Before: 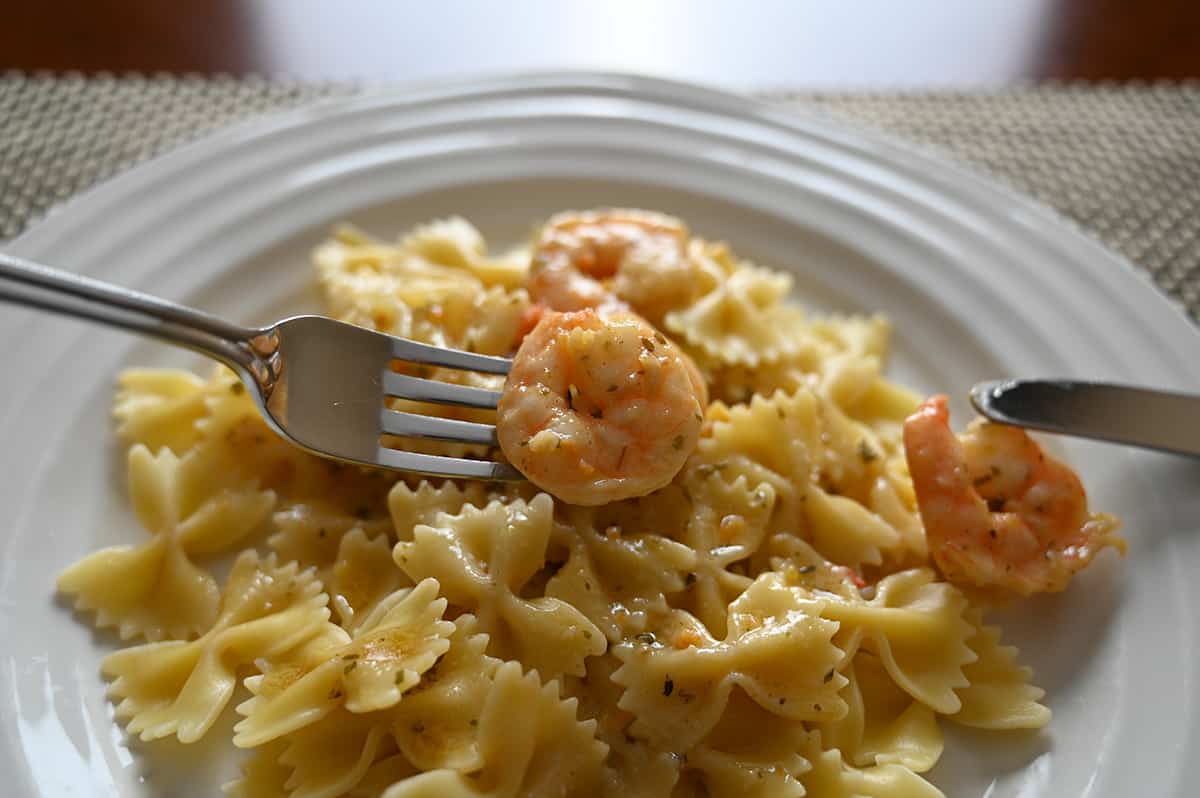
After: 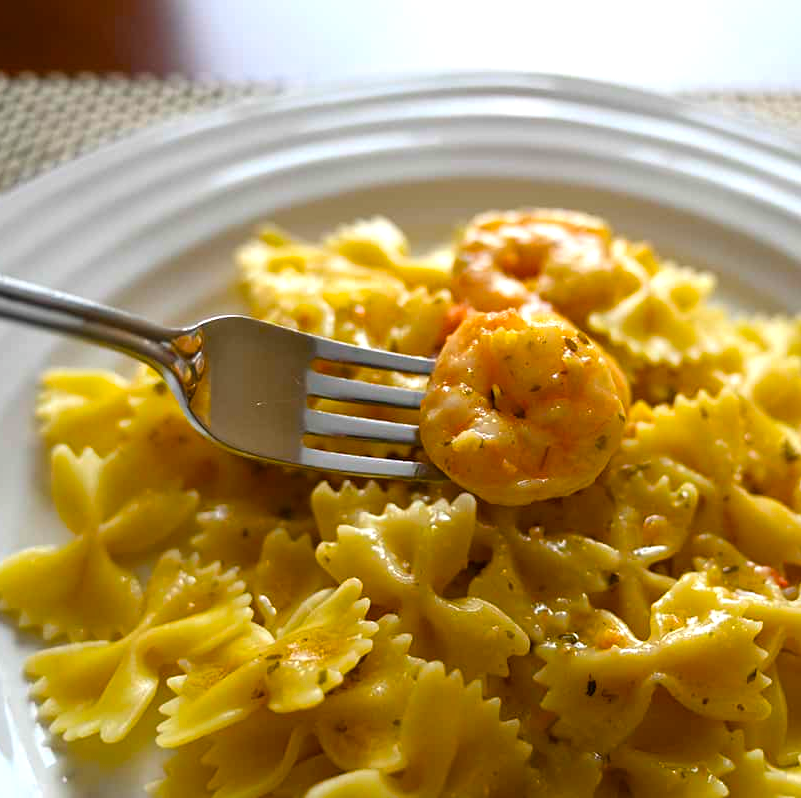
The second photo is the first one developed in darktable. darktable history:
crop and rotate: left 6.496%, right 26.687%
contrast equalizer: y [[0.5 ×6], [0.5 ×6], [0.5, 0.5, 0.501, 0.545, 0.707, 0.863], [0 ×6], [0 ×6]]
color balance rgb: linear chroma grading › global chroma 9.435%, perceptual saturation grading › global saturation 30.153%, perceptual brilliance grading › global brilliance 10.994%, global vibrance 14.472%
